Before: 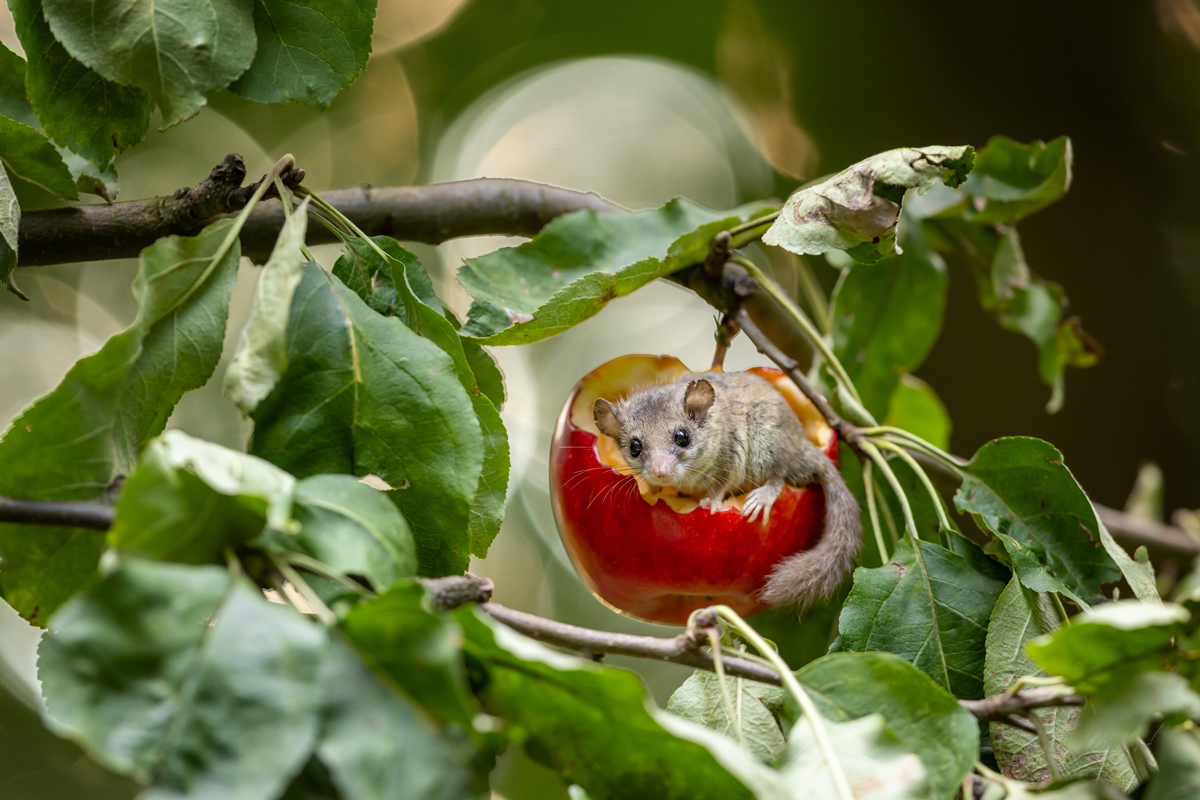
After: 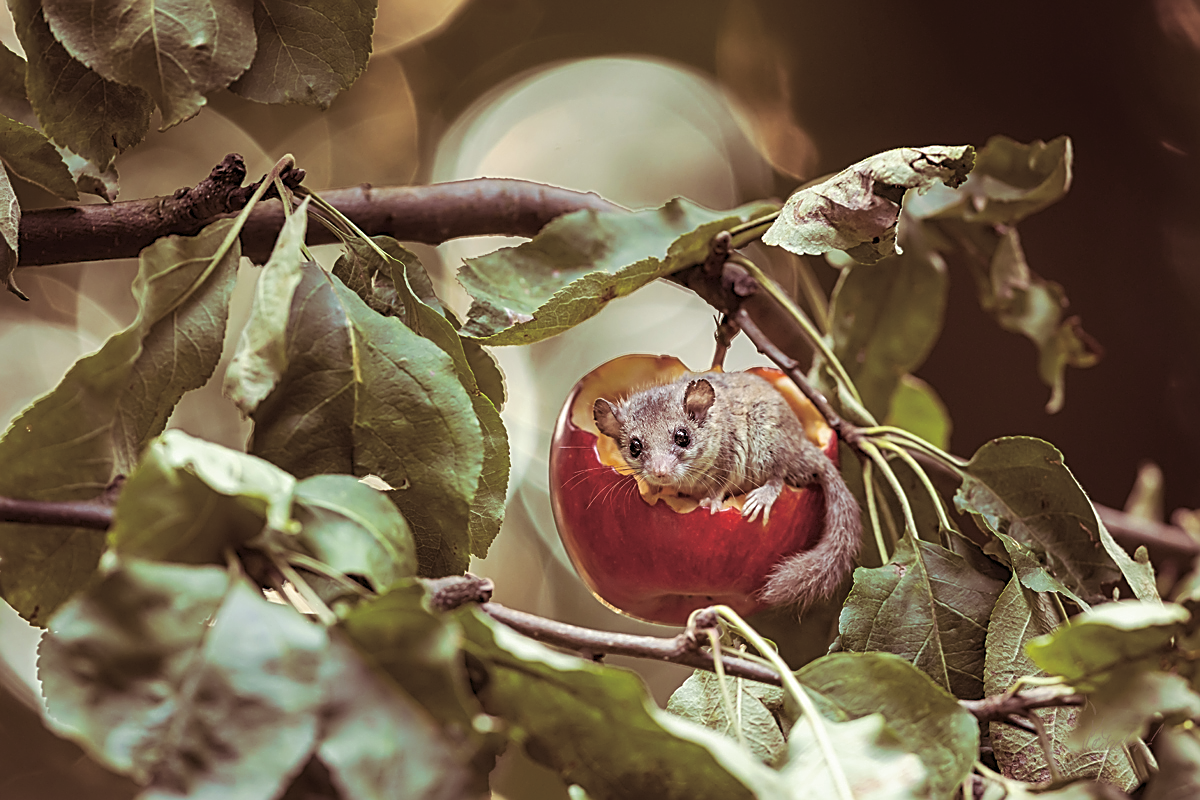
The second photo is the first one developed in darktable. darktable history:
rgb curve: mode RGB, independent channels
sharpen: amount 1
split-toning: on, module defaults
tone curve: curves: ch0 [(0, 0) (0.003, 0.04) (0.011, 0.053) (0.025, 0.077) (0.044, 0.104) (0.069, 0.127) (0.1, 0.15) (0.136, 0.177) (0.177, 0.215) (0.224, 0.254) (0.277, 0.3) (0.335, 0.355) (0.399, 0.41) (0.468, 0.477) (0.543, 0.554) (0.623, 0.636) (0.709, 0.72) (0.801, 0.804) (0.898, 0.892) (1, 1)], preserve colors none
